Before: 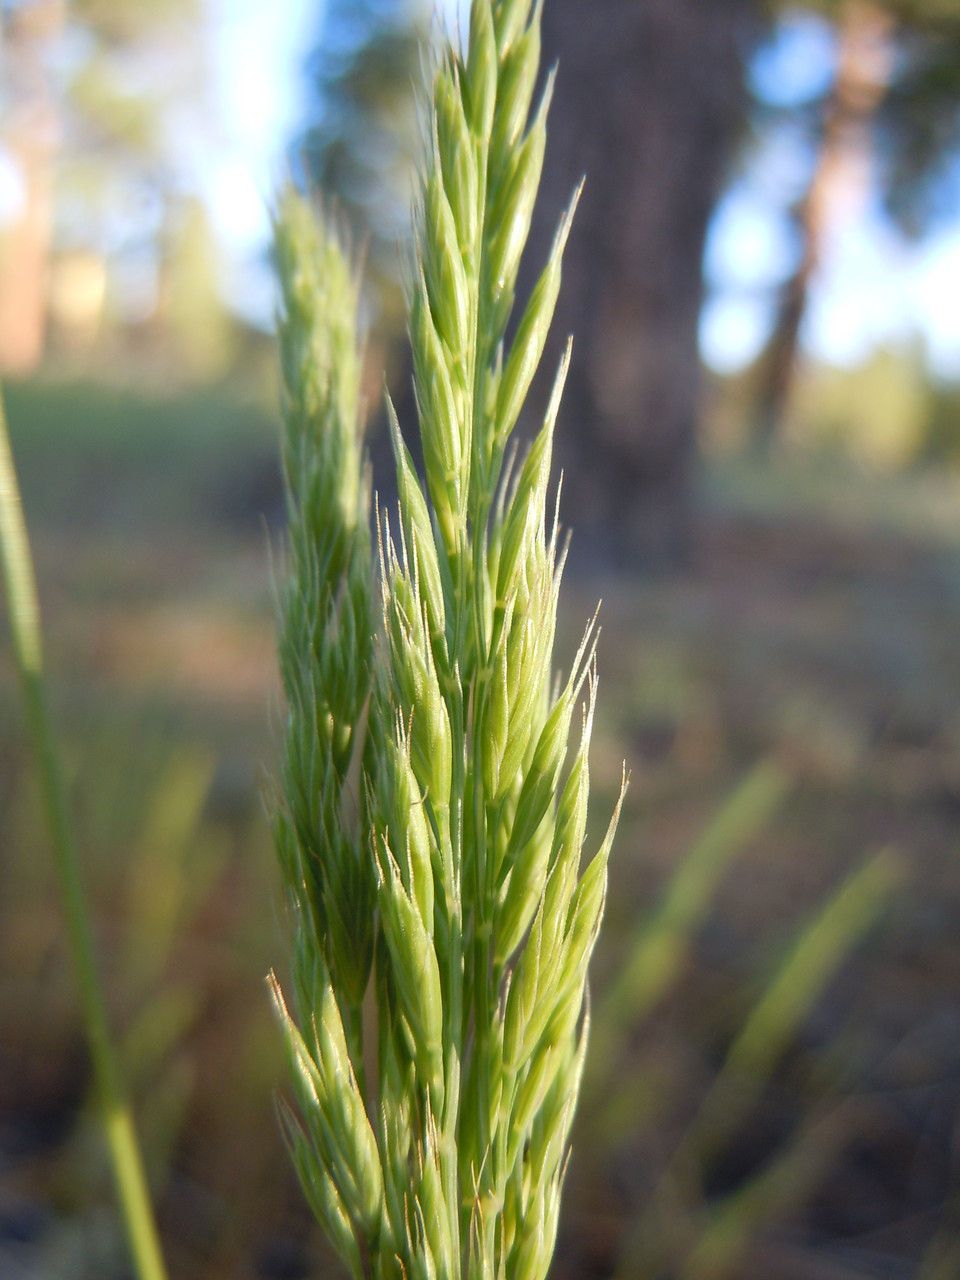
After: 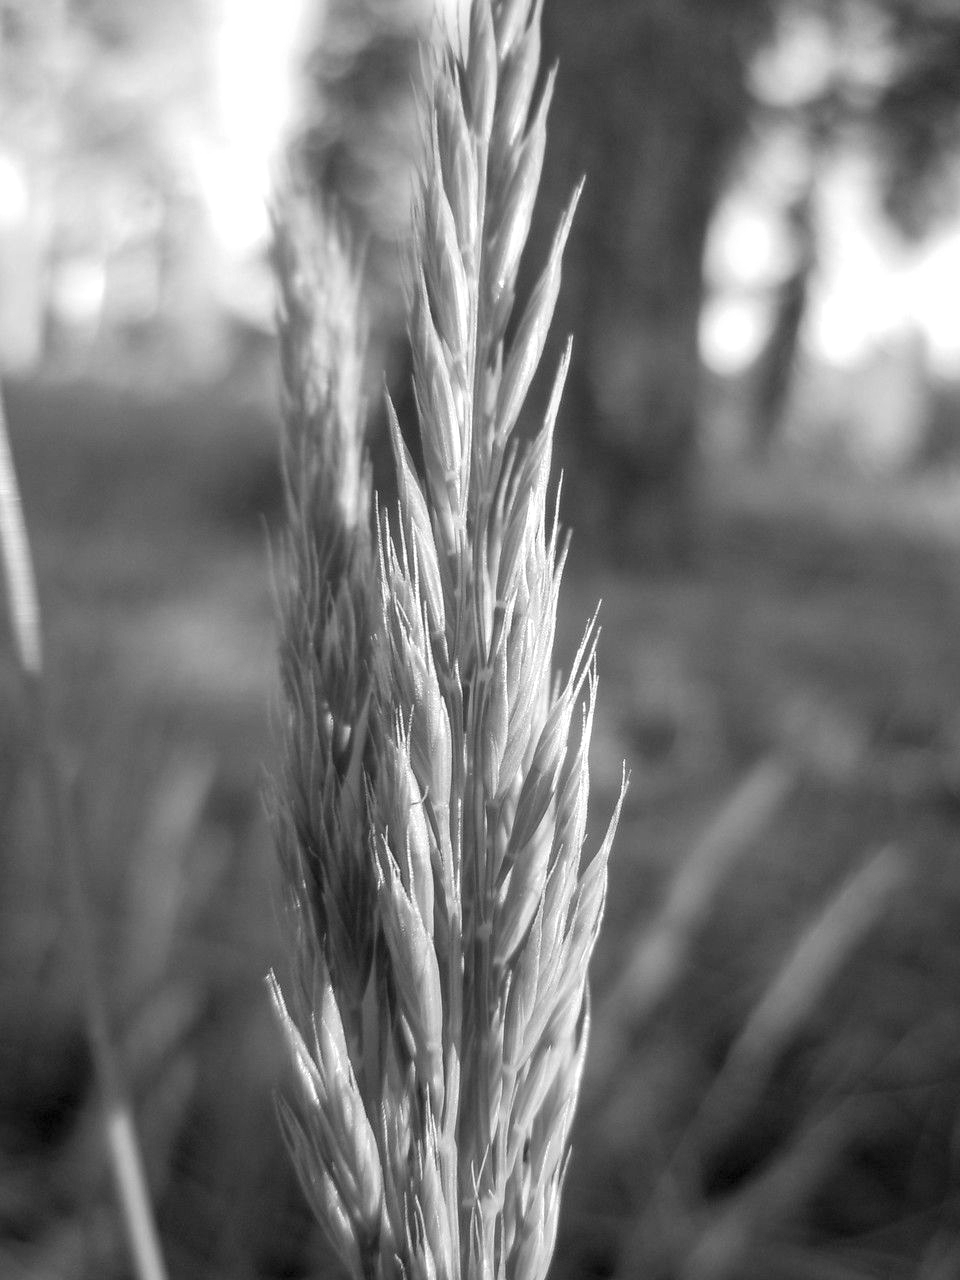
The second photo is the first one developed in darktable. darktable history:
white balance: red 0.984, blue 1.059
local contrast: on, module defaults
monochrome: on, module defaults
exposure: black level correction 0.004, exposure 0.014 EV, compensate highlight preservation false
